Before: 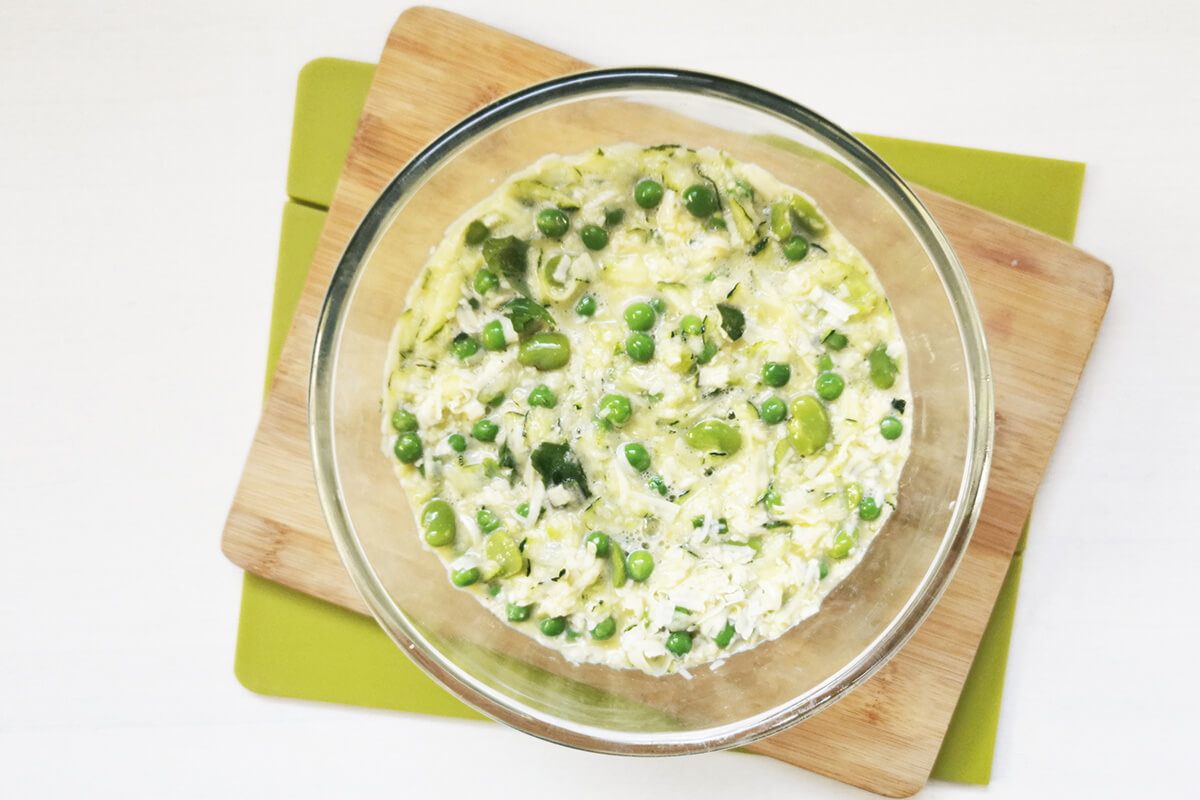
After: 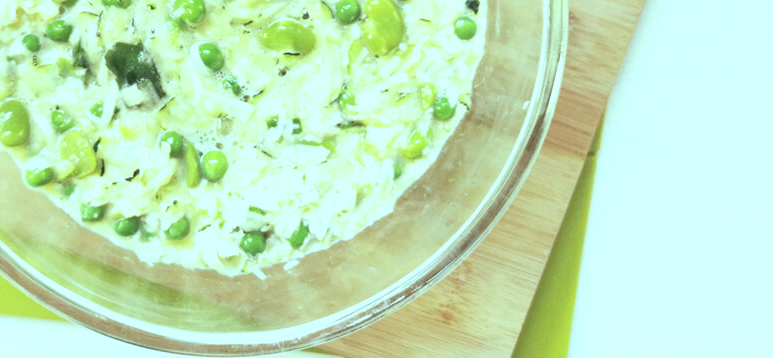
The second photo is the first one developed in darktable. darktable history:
exposure: compensate highlight preservation false
contrast brightness saturation: brightness 0.15
crop and rotate: left 35.509%, top 50.238%, bottom 4.934%
color balance: mode lift, gamma, gain (sRGB), lift [0.997, 0.979, 1.021, 1.011], gamma [1, 1.084, 0.916, 0.998], gain [1, 0.87, 1.13, 1.101], contrast 4.55%, contrast fulcrum 38.24%, output saturation 104.09%
